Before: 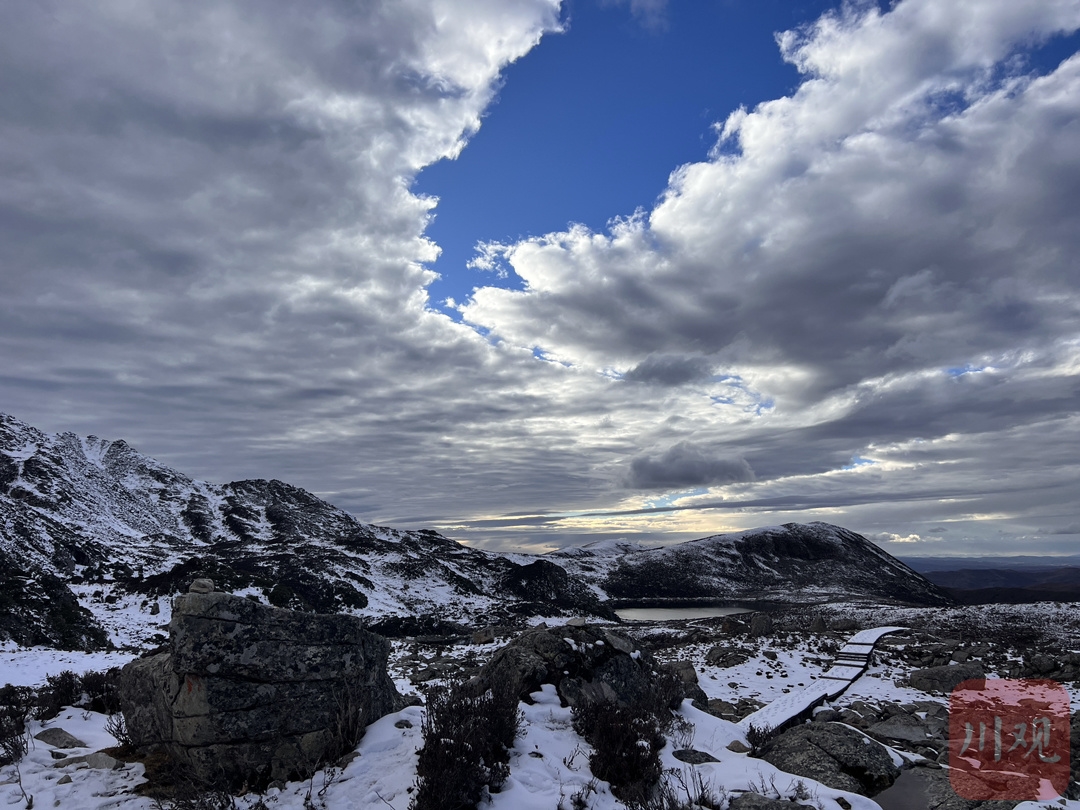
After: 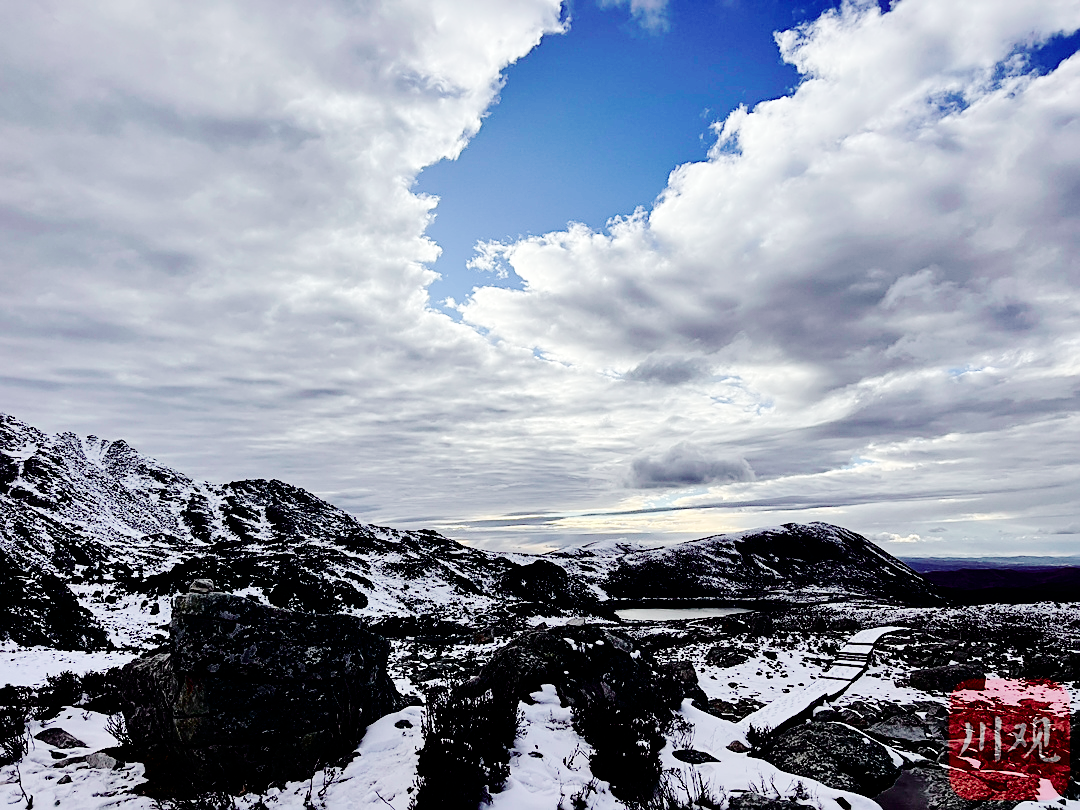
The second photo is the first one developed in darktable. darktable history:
tone curve: curves: ch0 [(0.003, 0) (0.066, 0.023) (0.149, 0.094) (0.264, 0.238) (0.395, 0.421) (0.517, 0.56) (0.688, 0.743) (0.813, 0.846) (1, 1)]; ch1 [(0, 0) (0.164, 0.115) (0.337, 0.332) (0.39, 0.398) (0.464, 0.461) (0.501, 0.5) (0.521, 0.535) (0.571, 0.588) (0.652, 0.681) (0.733, 0.749) (0.811, 0.796) (1, 1)]; ch2 [(0, 0) (0.337, 0.382) (0.464, 0.476) (0.501, 0.502) (0.527, 0.54) (0.556, 0.567) (0.6, 0.59) (0.687, 0.675) (1, 1)], color space Lab, independent channels, preserve colors none
base curve: curves: ch0 [(0, 0) (0.036, 0.01) (0.123, 0.254) (0.258, 0.504) (0.507, 0.748) (1, 1)], preserve colors none
sharpen: on, module defaults
